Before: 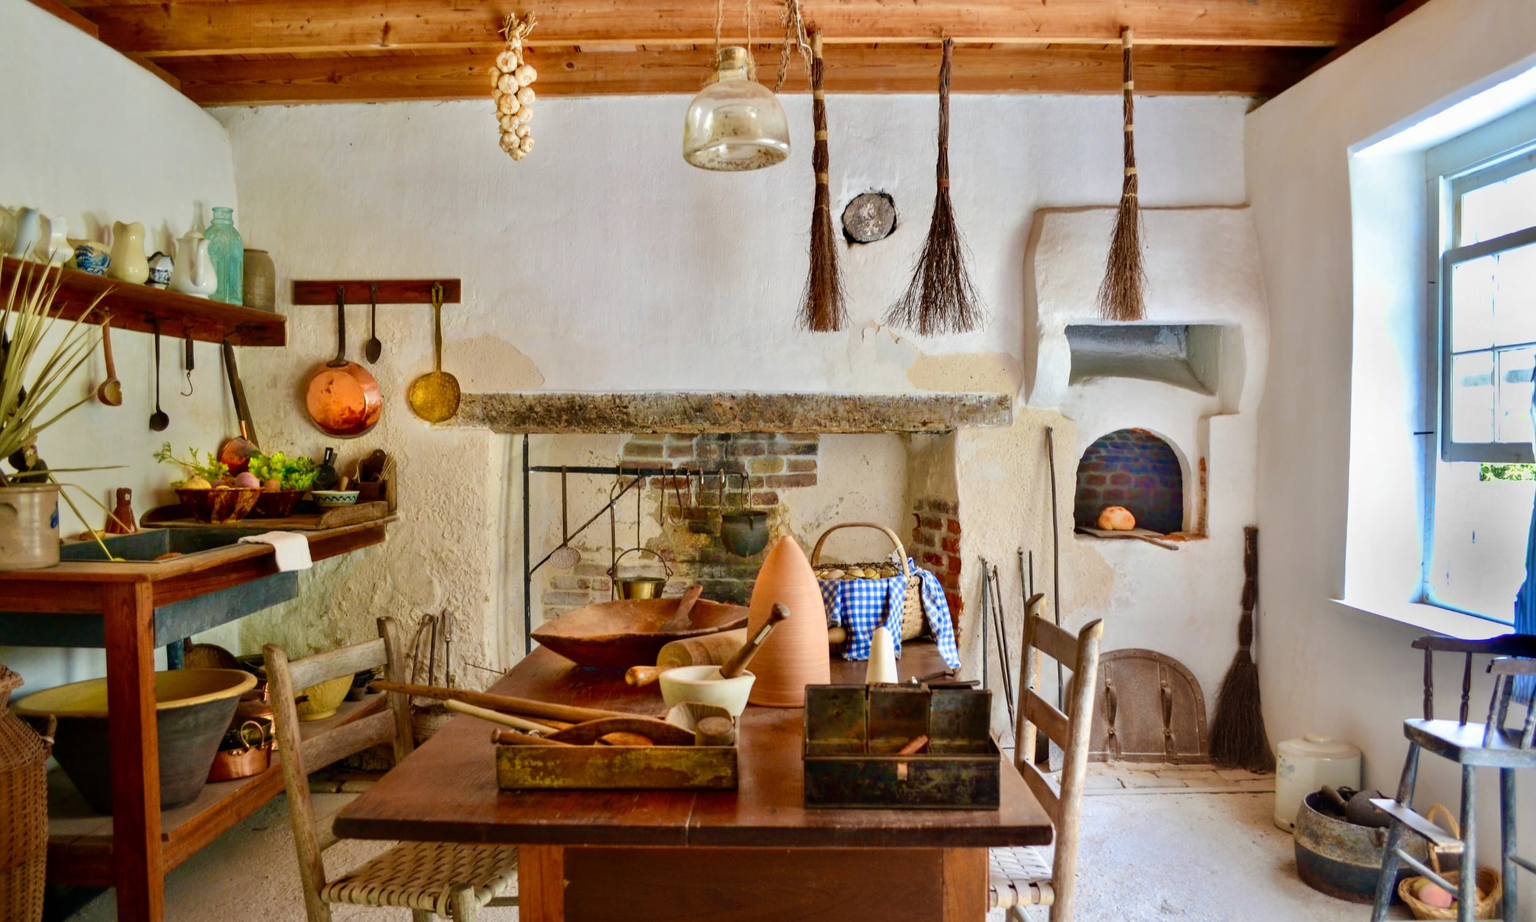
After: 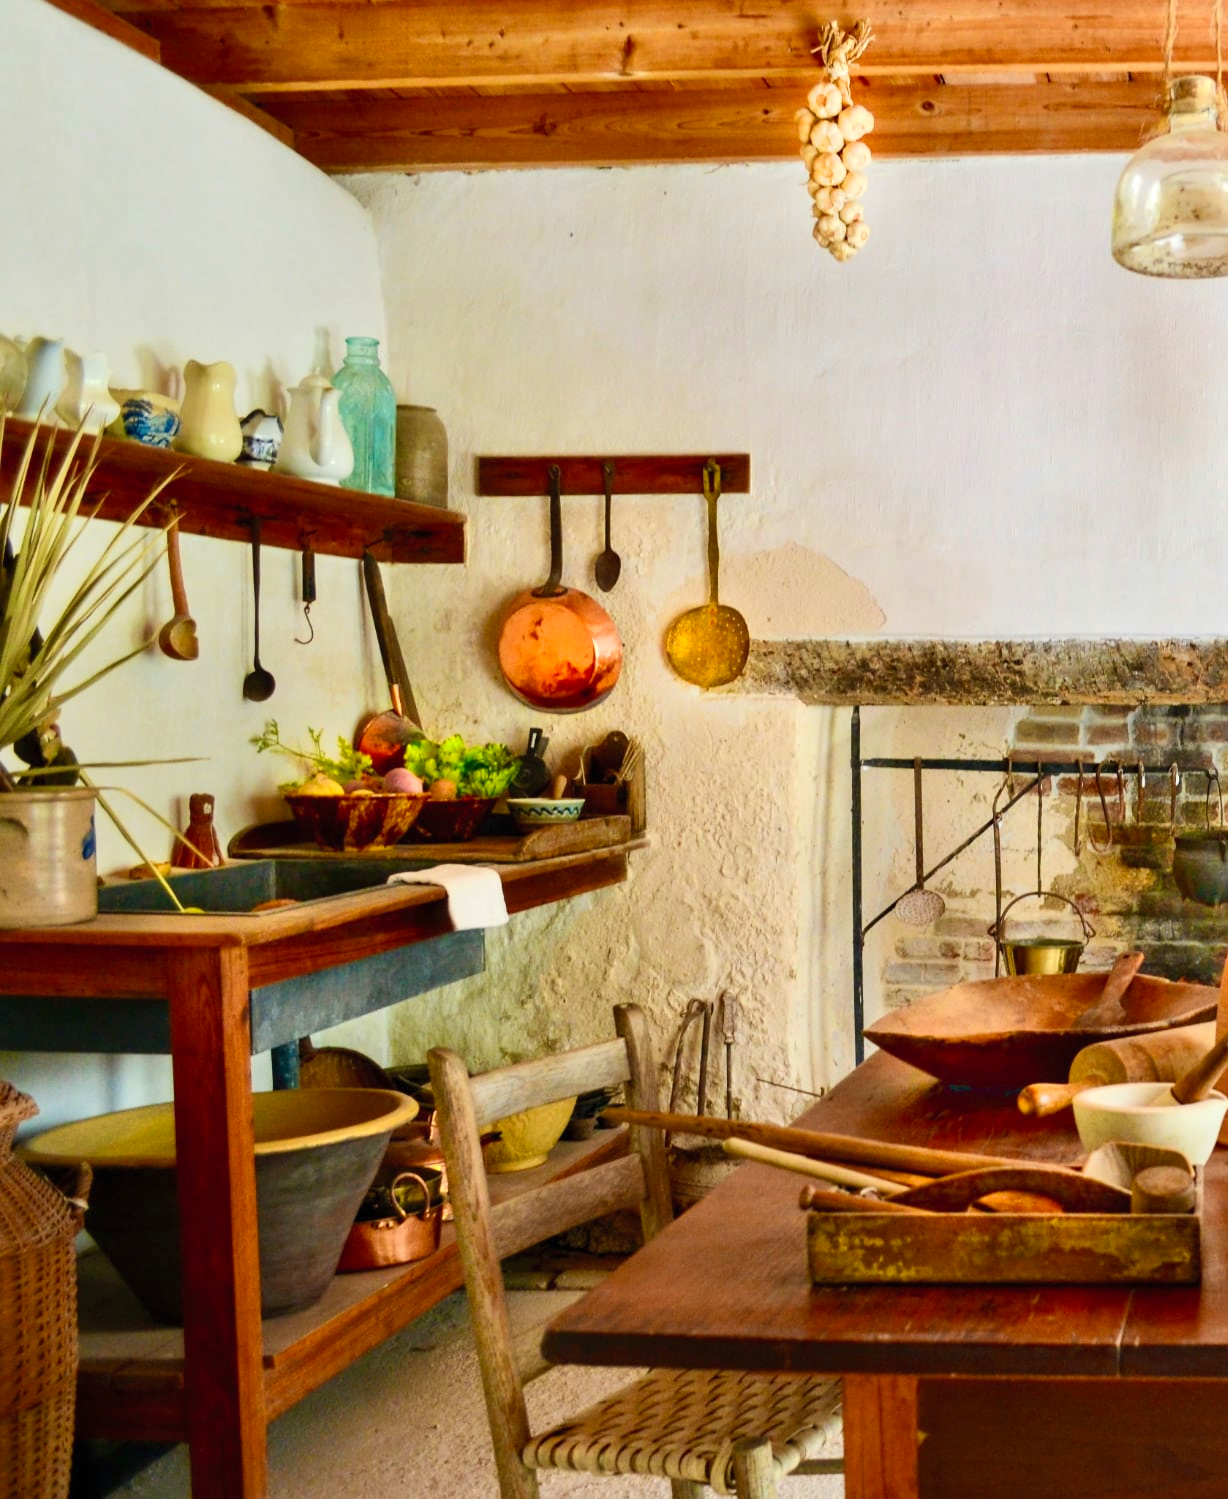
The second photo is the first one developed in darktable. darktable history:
contrast brightness saturation: contrast 0.2, brightness 0.16, saturation 0.22
crop and rotate: left 0%, top 0%, right 50.845%
